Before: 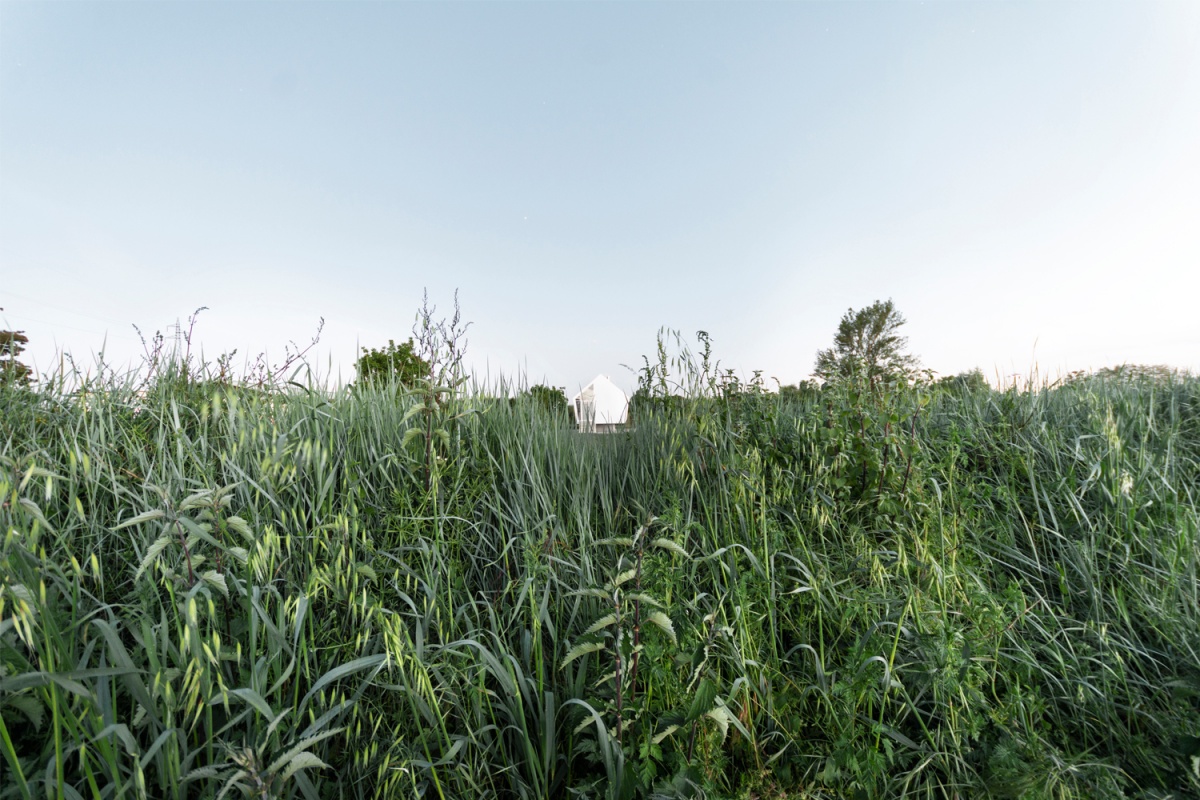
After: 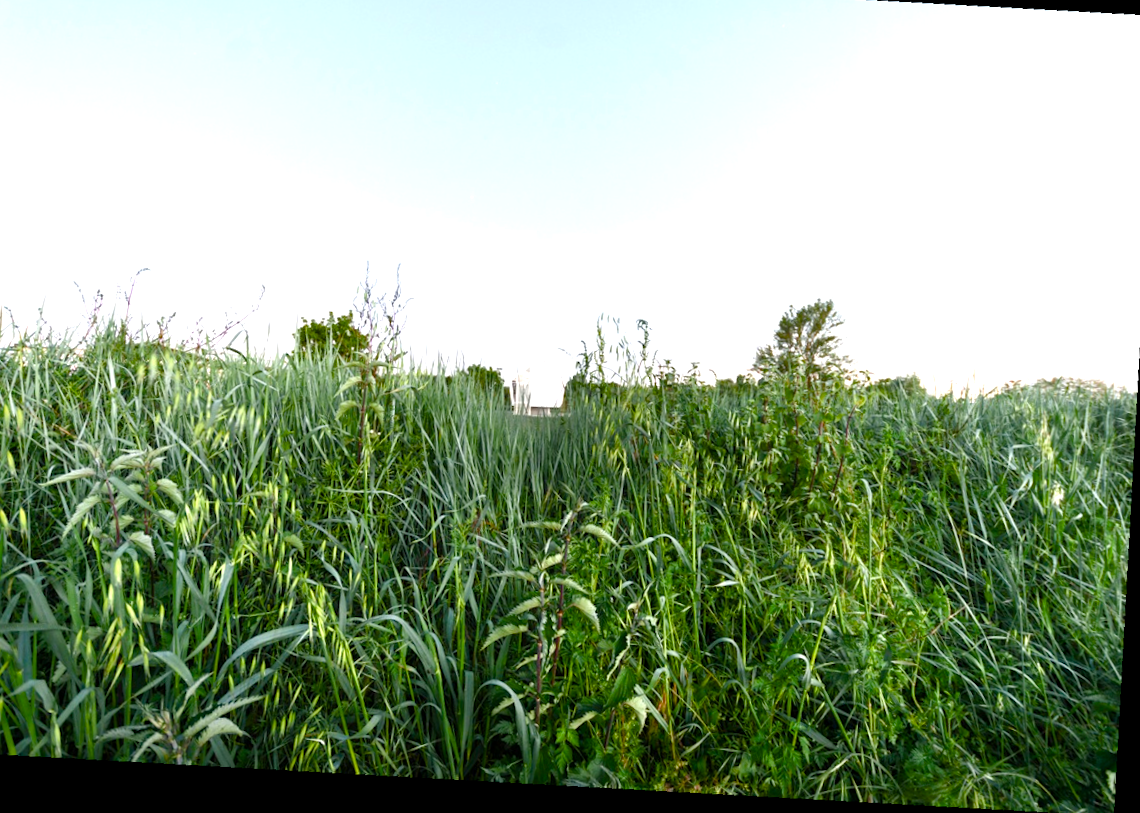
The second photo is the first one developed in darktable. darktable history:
color balance rgb: linear chroma grading › shadows -2.2%, linear chroma grading › highlights -15%, linear chroma grading › global chroma -10%, linear chroma grading › mid-tones -10%, perceptual saturation grading › global saturation 45%, perceptual saturation grading › highlights -50%, perceptual saturation grading › shadows 30%, perceptual brilliance grading › global brilliance 18%, global vibrance 45%
crop and rotate: angle 1.96°, left 5.673%, top 5.673%
rotate and perspective: rotation 5.12°, automatic cropping off
